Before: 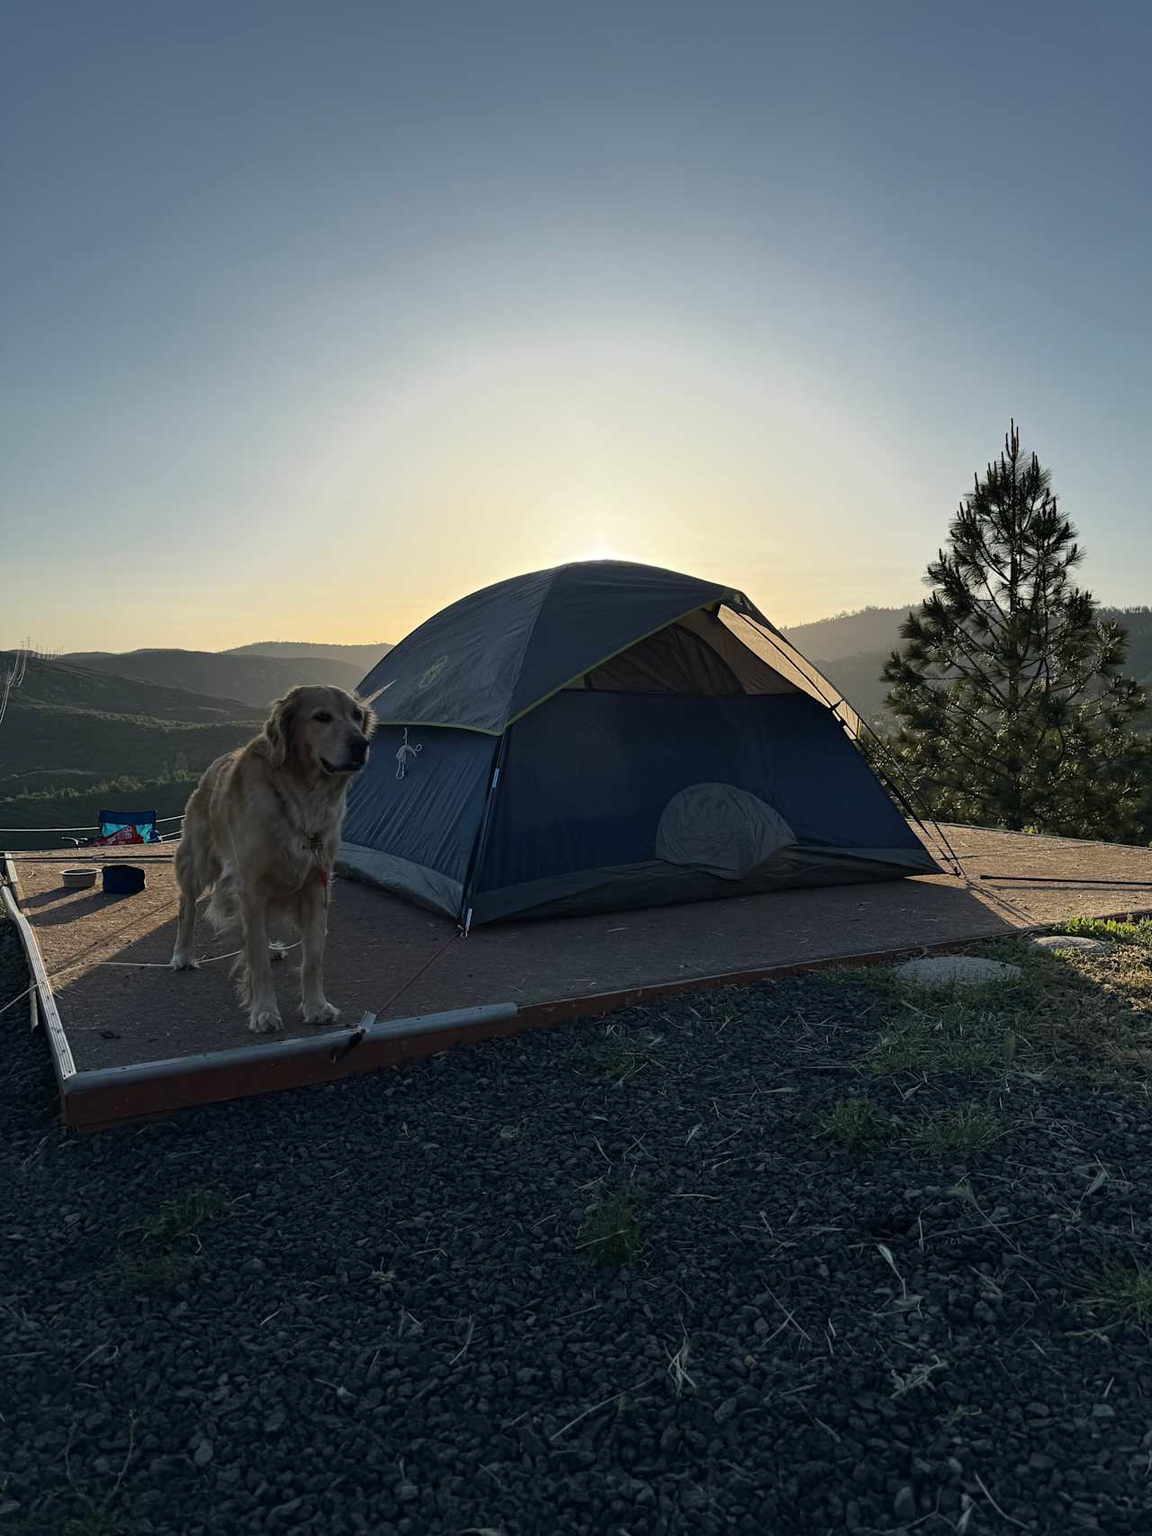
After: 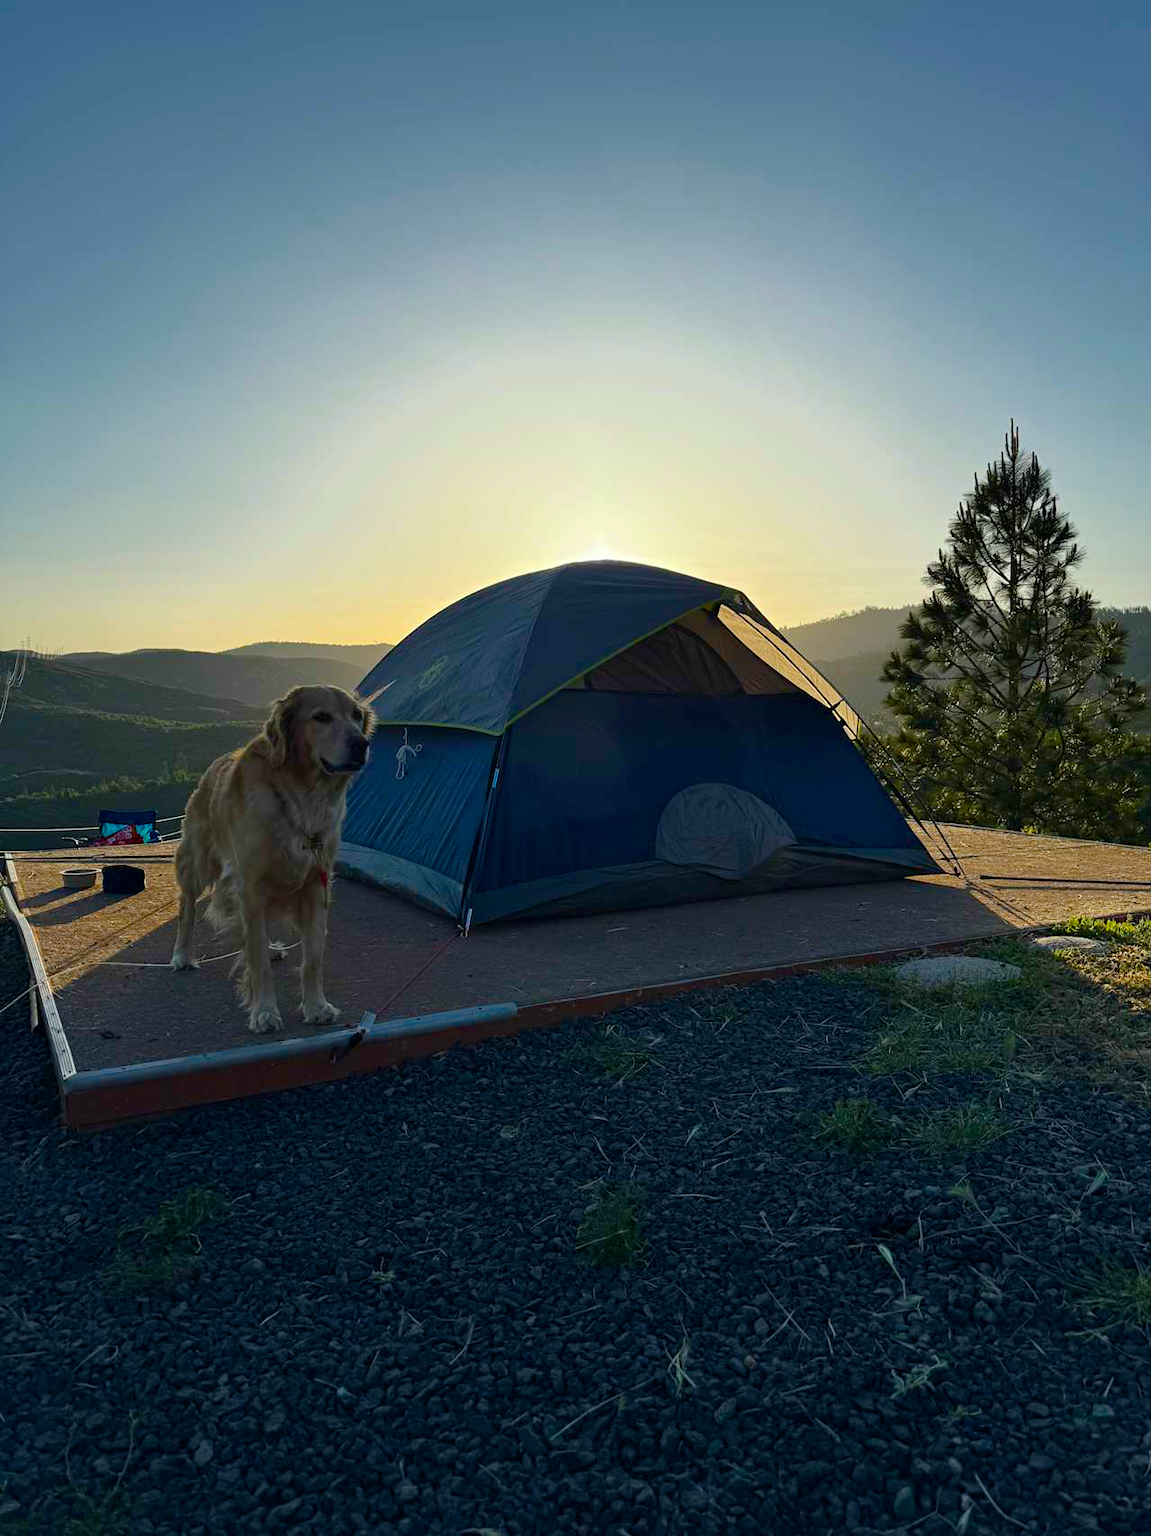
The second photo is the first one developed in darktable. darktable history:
color balance rgb: power › hue 72.03°, perceptual saturation grading › global saturation 34.931%, perceptual saturation grading › highlights -25.355%, perceptual saturation grading › shadows 49.894%, global vibrance 27.572%
color correction: highlights a* -2.52, highlights b* 2.47
